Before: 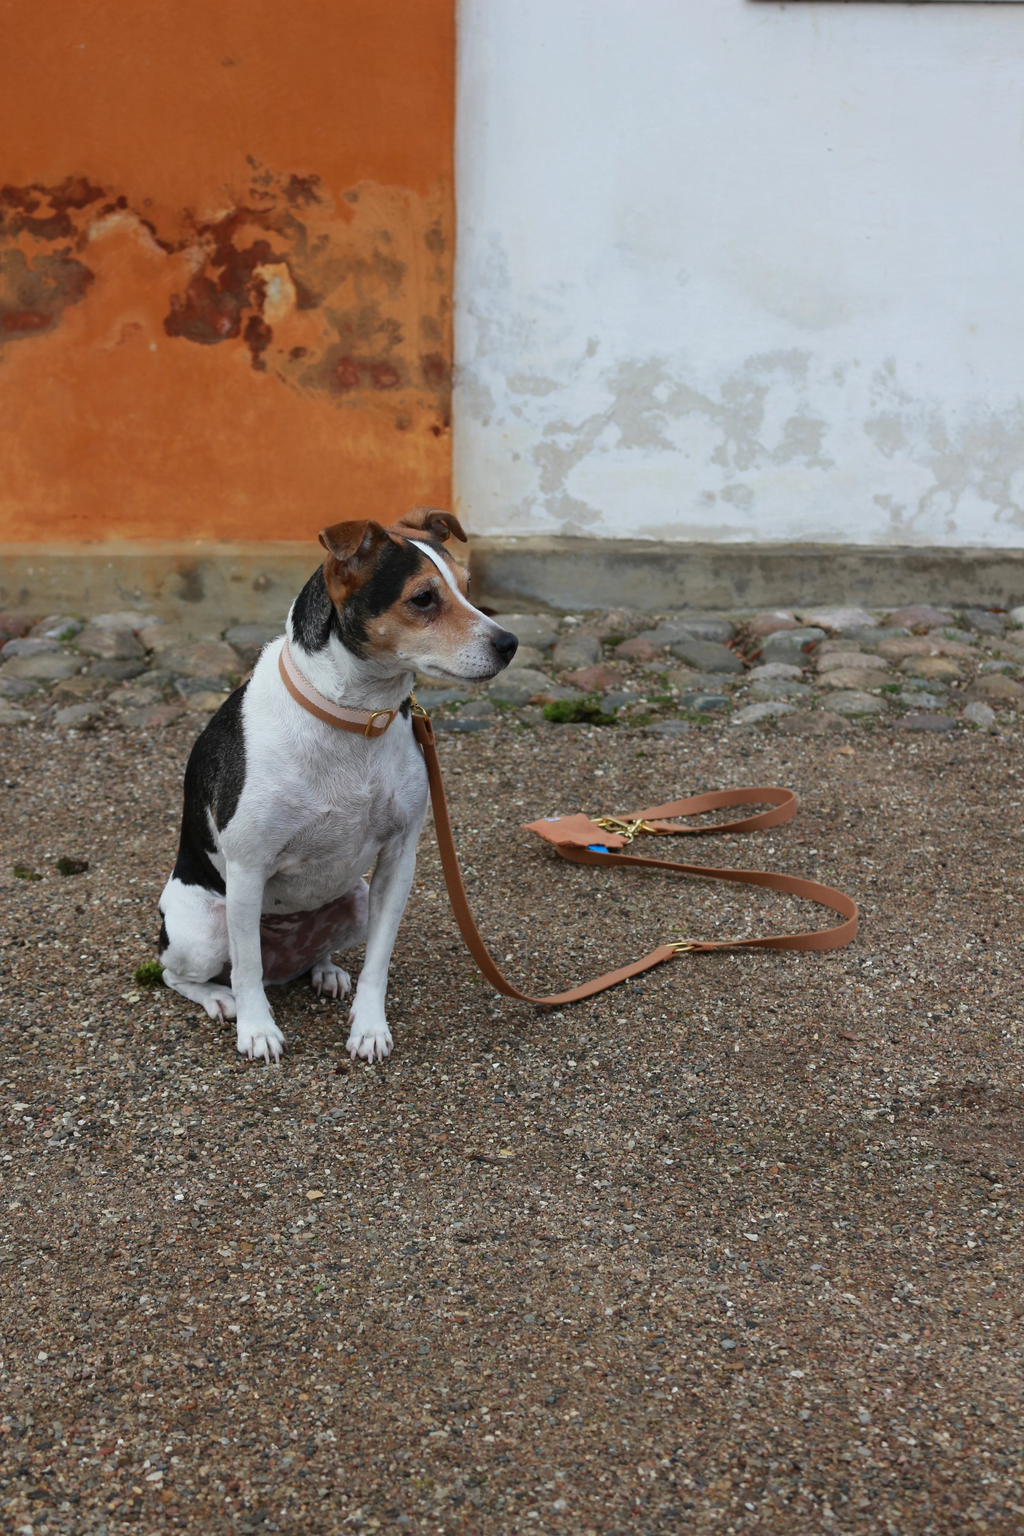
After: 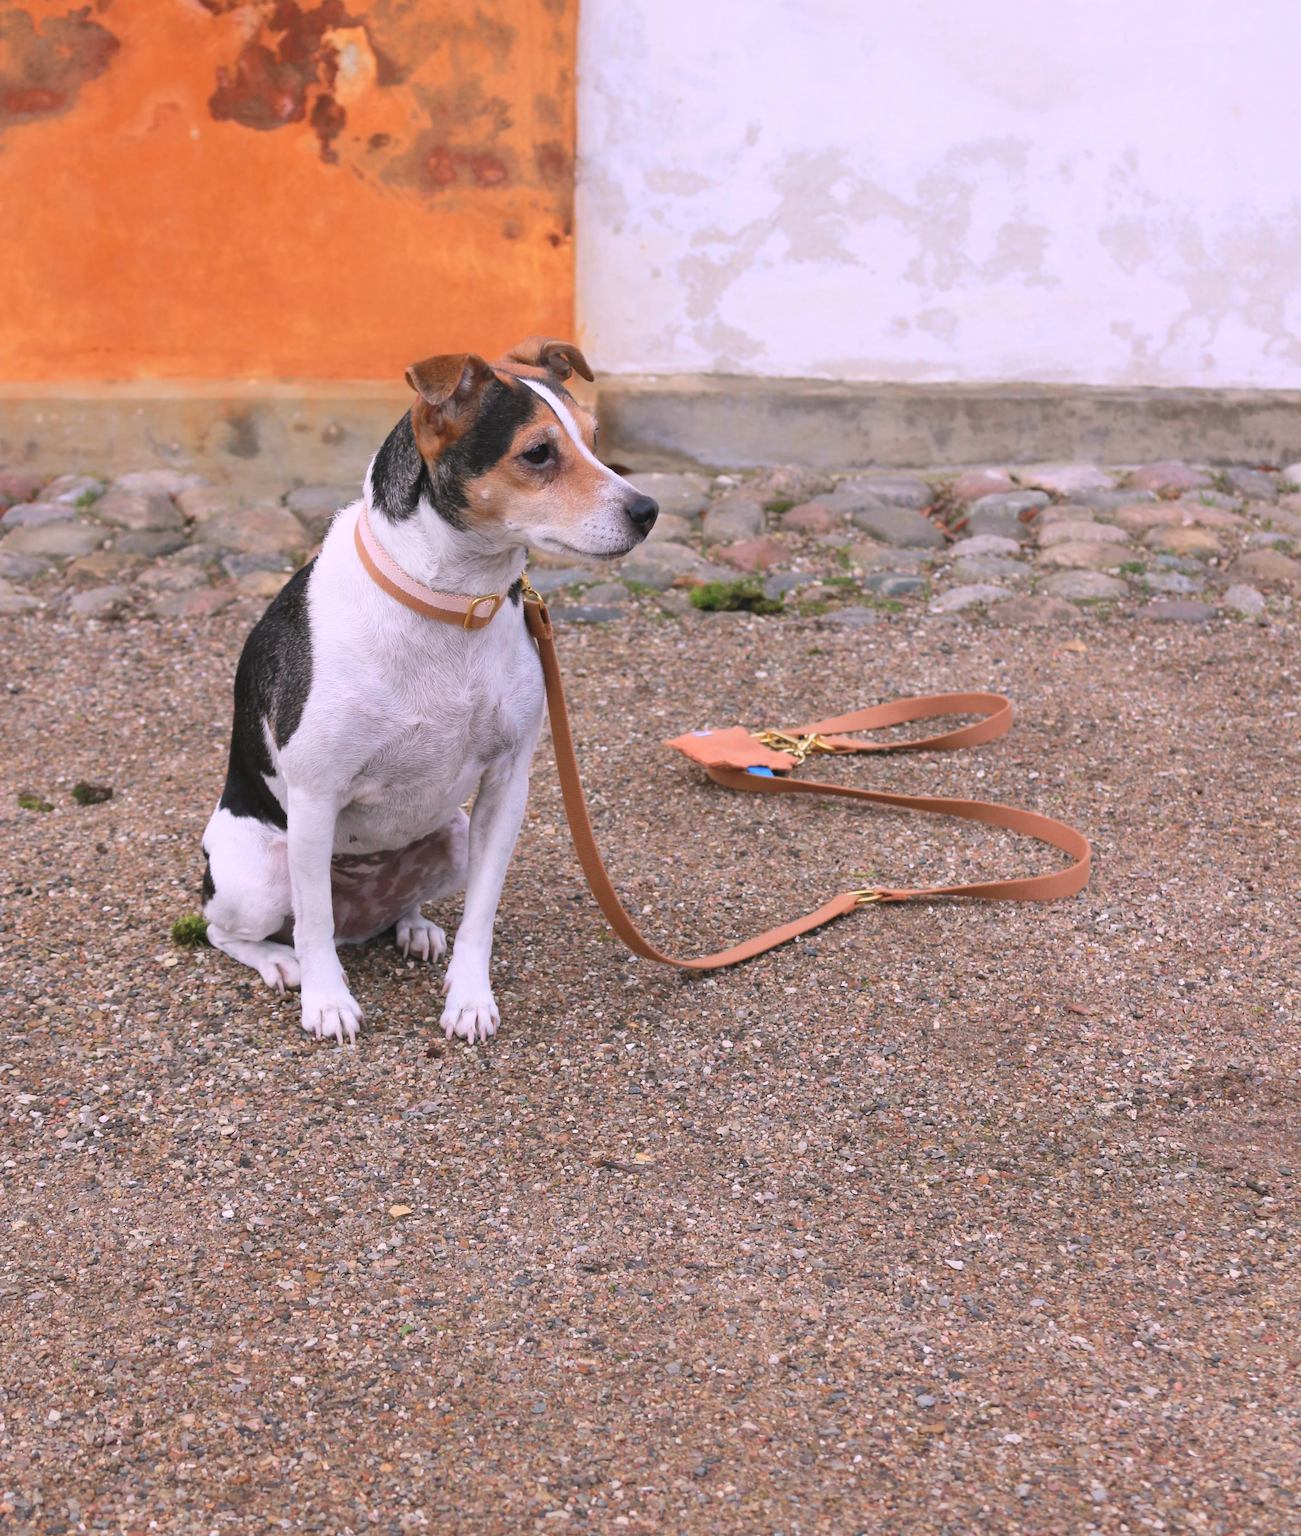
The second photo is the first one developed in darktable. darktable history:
contrast brightness saturation: contrast 0.1, brightness 0.3, saturation 0.14
white balance: red 1.066, blue 1.119
crop and rotate: top 15.774%, bottom 5.506%
color correction: highlights a* 3.84, highlights b* 5.07
